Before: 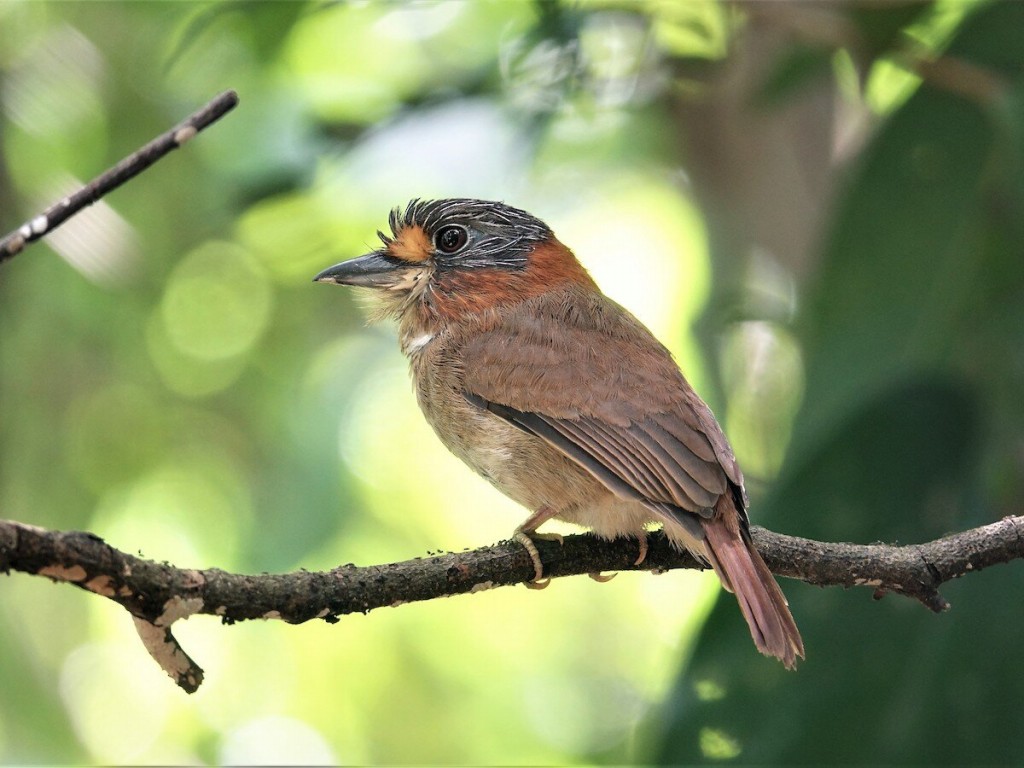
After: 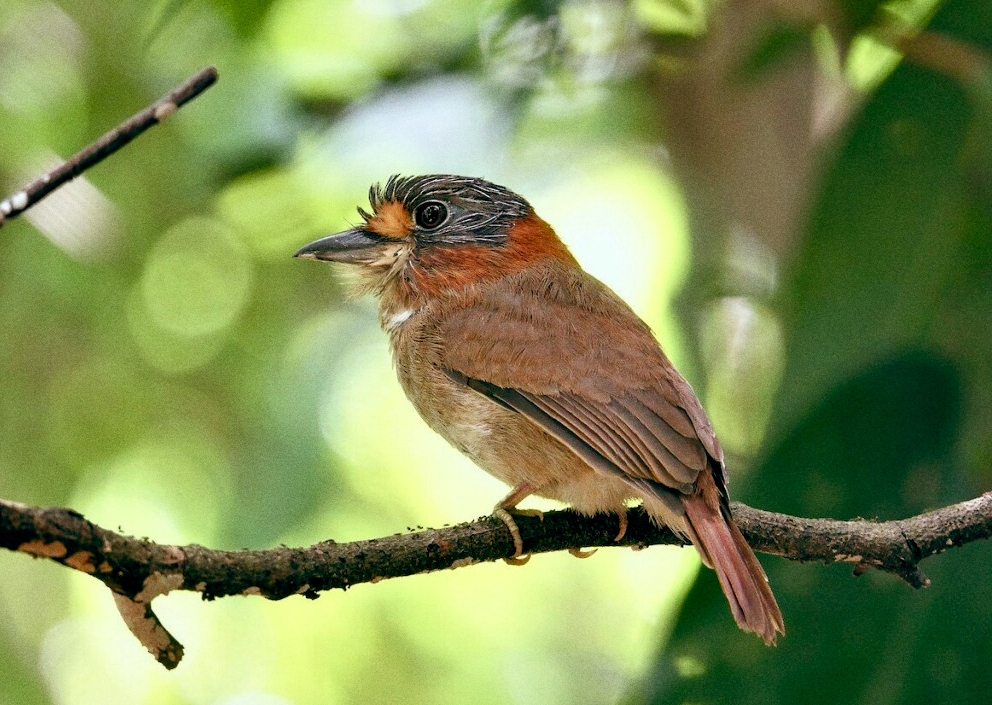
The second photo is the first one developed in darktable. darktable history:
color balance: lift [1, 0.994, 1.002, 1.006], gamma [0.957, 1.081, 1.016, 0.919], gain [0.97, 0.972, 1.01, 1.028], input saturation 91.06%, output saturation 79.8%
shadows and highlights: shadows 35, highlights -35, soften with gaussian
color balance rgb: perceptual saturation grading › global saturation 35%, perceptual saturation grading › highlights -30%, perceptual saturation grading › shadows 35%, perceptual brilliance grading › global brilliance 3%, perceptual brilliance grading › highlights -3%, perceptual brilliance grading › shadows 3%
grain: coarseness 0.47 ISO
color zones: curves: ch0 [(0, 0.613) (0.01, 0.613) (0.245, 0.448) (0.498, 0.529) (0.642, 0.665) (0.879, 0.777) (0.99, 0.613)]; ch1 [(0, 0) (0.143, 0) (0.286, 0) (0.429, 0) (0.571, 0) (0.714, 0) (0.857, 0)], mix -121.96%
exposure: black level correction 0.007, compensate highlight preservation false
crop: left 1.964%, top 3.251%, right 1.122%, bottom 4.933%
